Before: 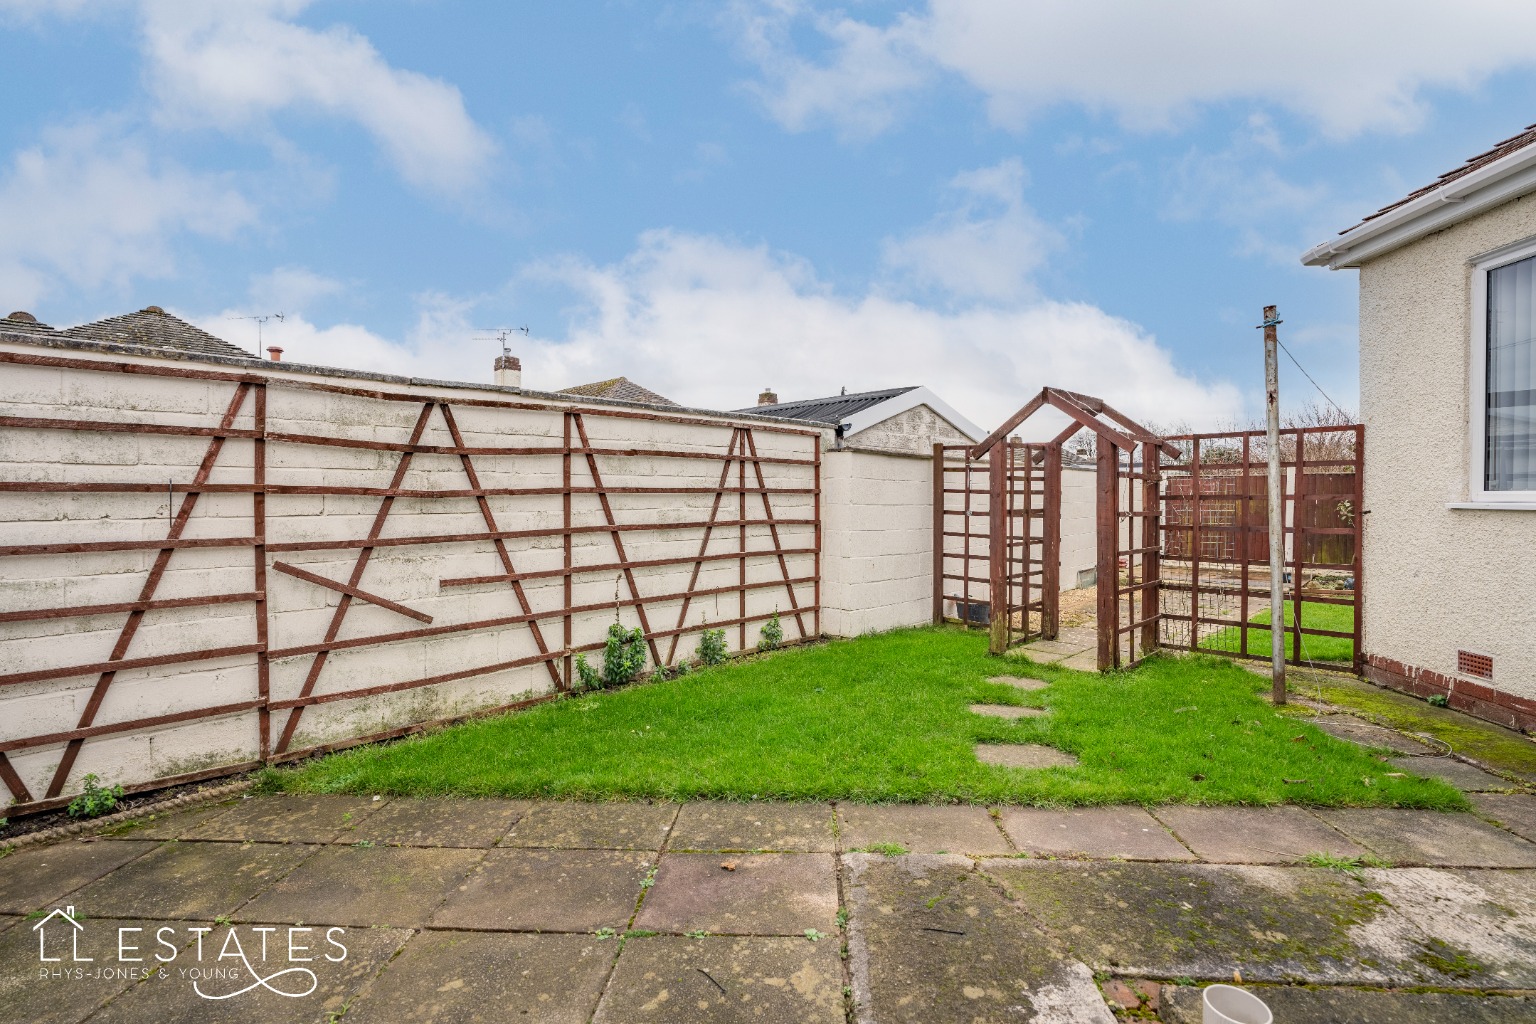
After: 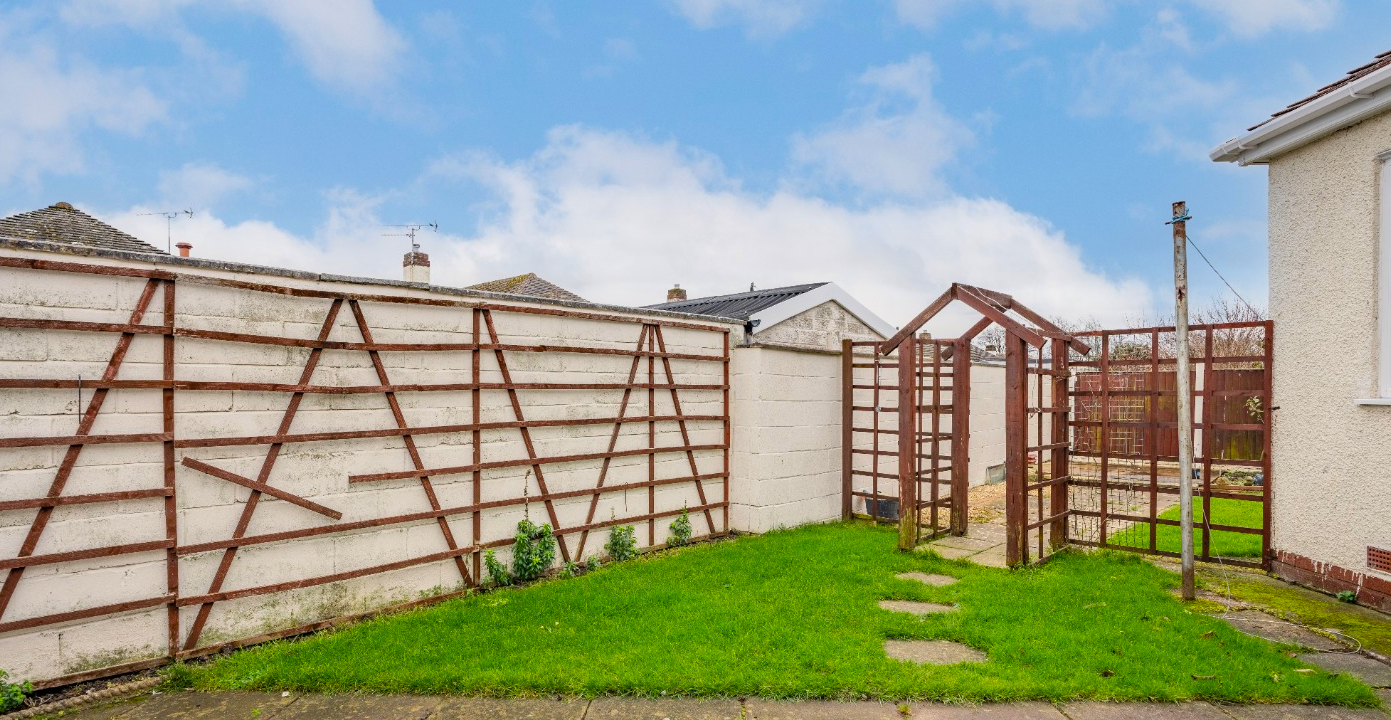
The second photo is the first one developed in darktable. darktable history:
crop: left 5.934%, top 10.192%, right 3.478%, bottom 19.462%
levels: gray 50.73%
color balance rgb: linear chroma grading › global chroma 0.84%, perceptual saturation grading › global saturation 25.414%
